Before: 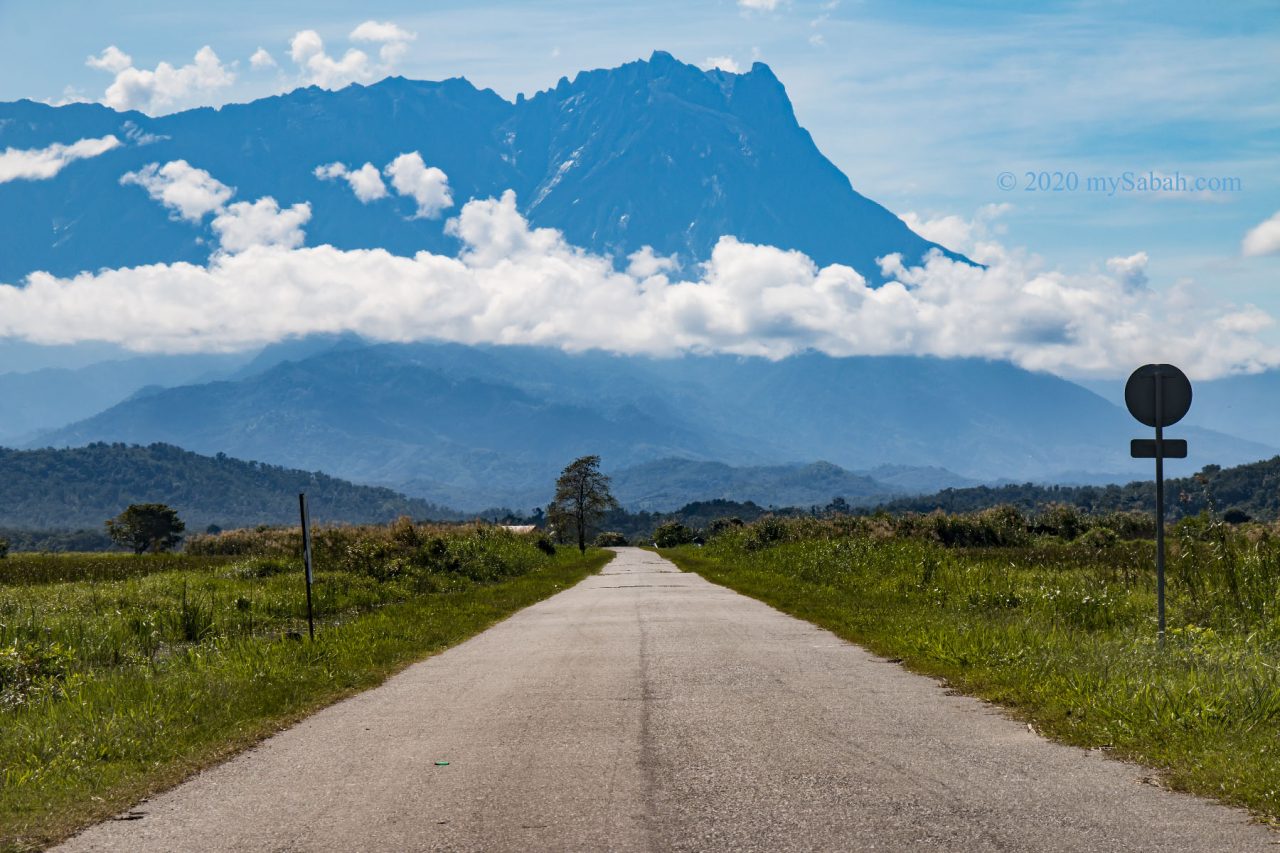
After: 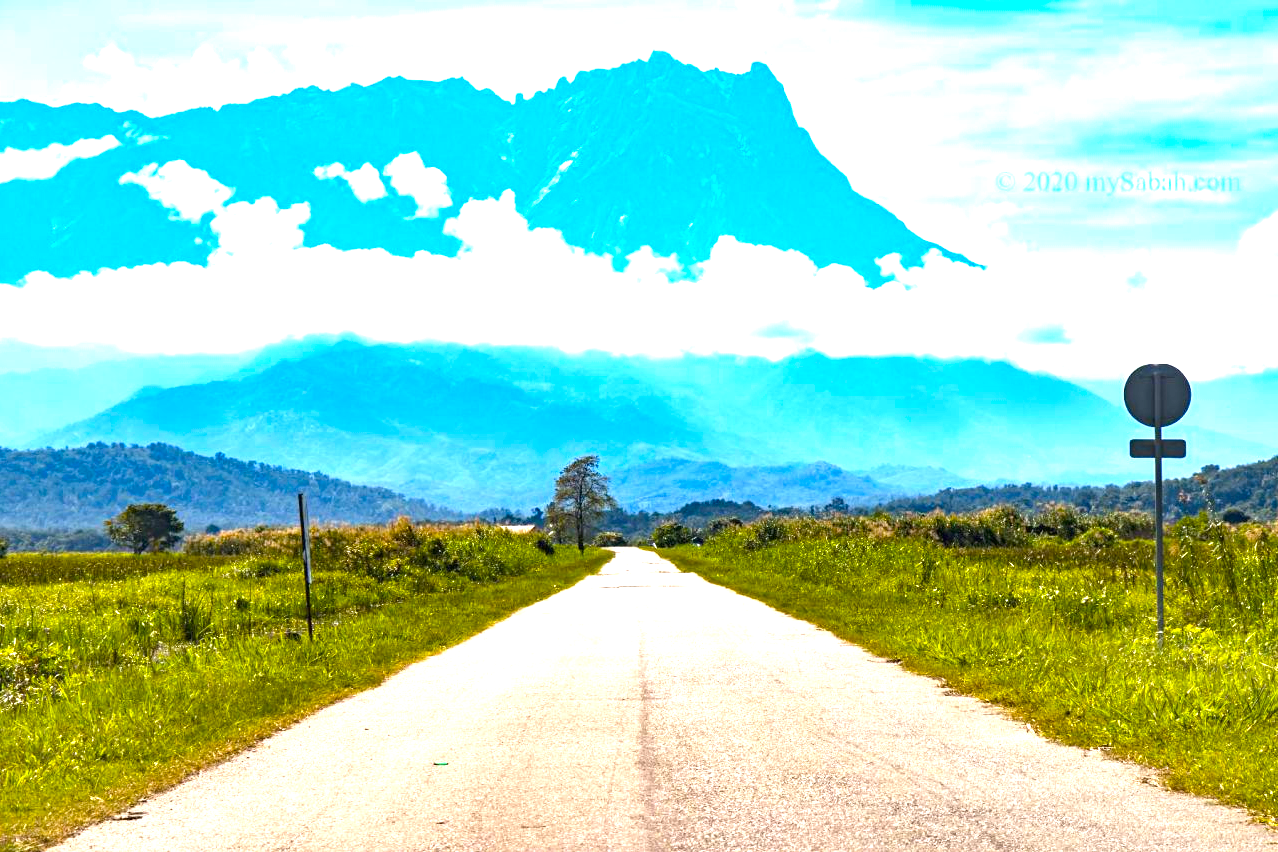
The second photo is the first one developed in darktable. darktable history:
color balance rgb: linear chroma grading › global chroma 15%, perceptual saturation grading › global saturation 30%
crop and rotate: left 0.126%
exposure: black level correction 0, exposure 1.9 EV, compensate highlight preservation false
